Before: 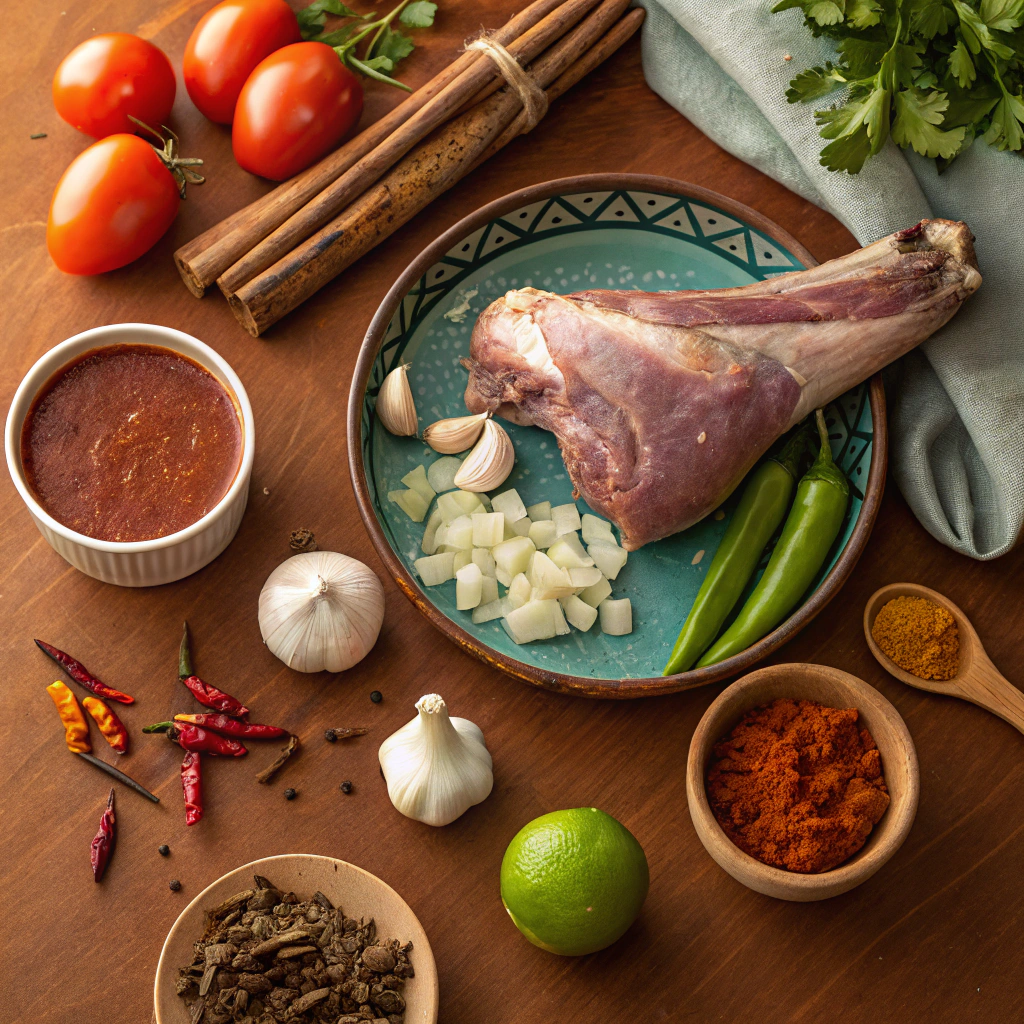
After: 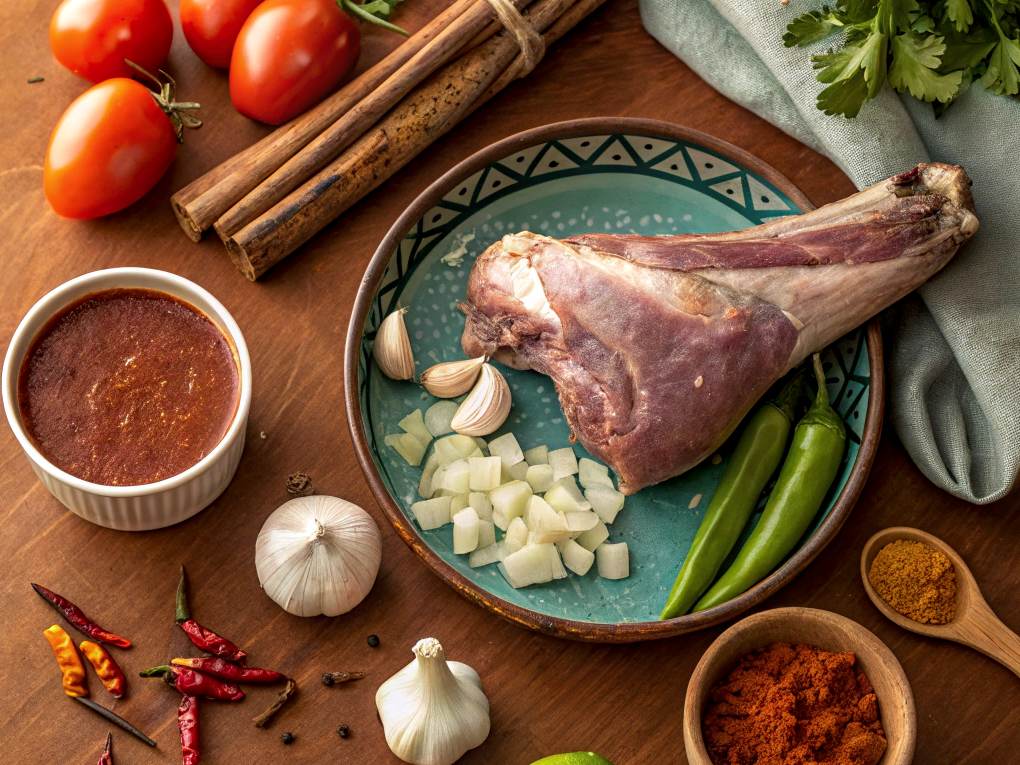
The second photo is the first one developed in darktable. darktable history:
crop: left 0.387%, top 5.469%, bottom 19.809%
local contrast: on, module defaults
